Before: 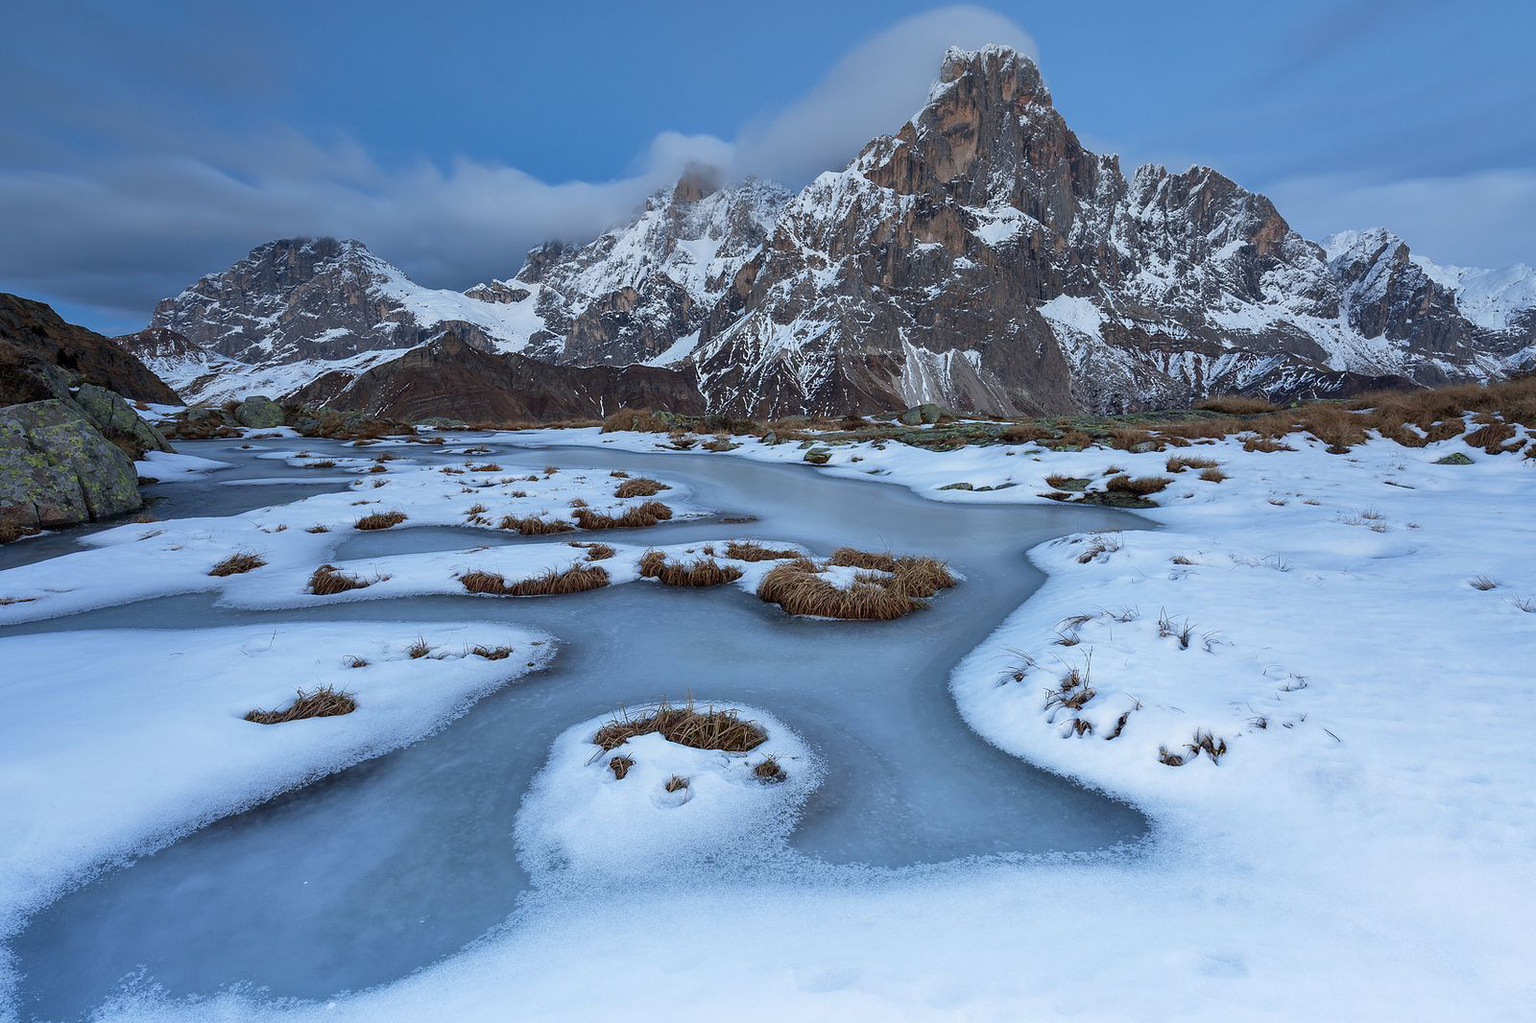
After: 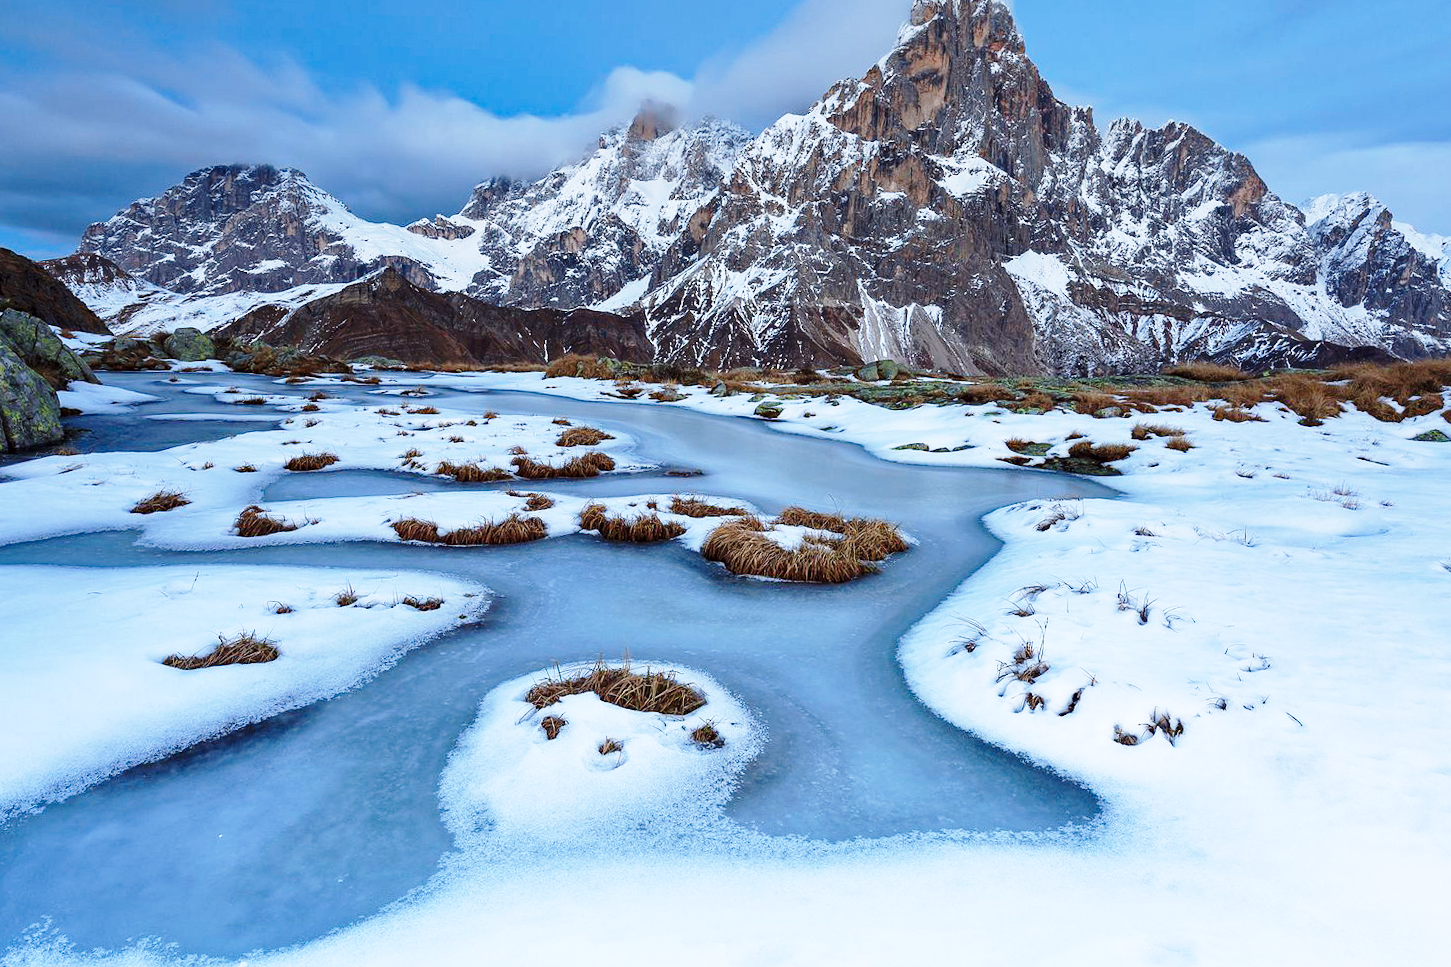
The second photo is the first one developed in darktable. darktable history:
crop and rotate: angle -1.96°, left 3.097%, top 4.154%, right 1.586%, bottom 0.529%
contrast brightness saturation: saturation -0.04
color balance: lift [1, 1, 0.999, 1.001], gamma [1, 1.003, 1.005, 0.995], gain [1, 0.992, 0.988, 1.012], contrast 5%, output saturation 110%
base curve: curves: ch0 [(0, 0) (0.028, 0.03) (0.121, 0.232) (0.46, 0.748) (0.859, 0.968) (1, 1)], preserve colors none
haze removal: compatibility mode true, adaptive false
